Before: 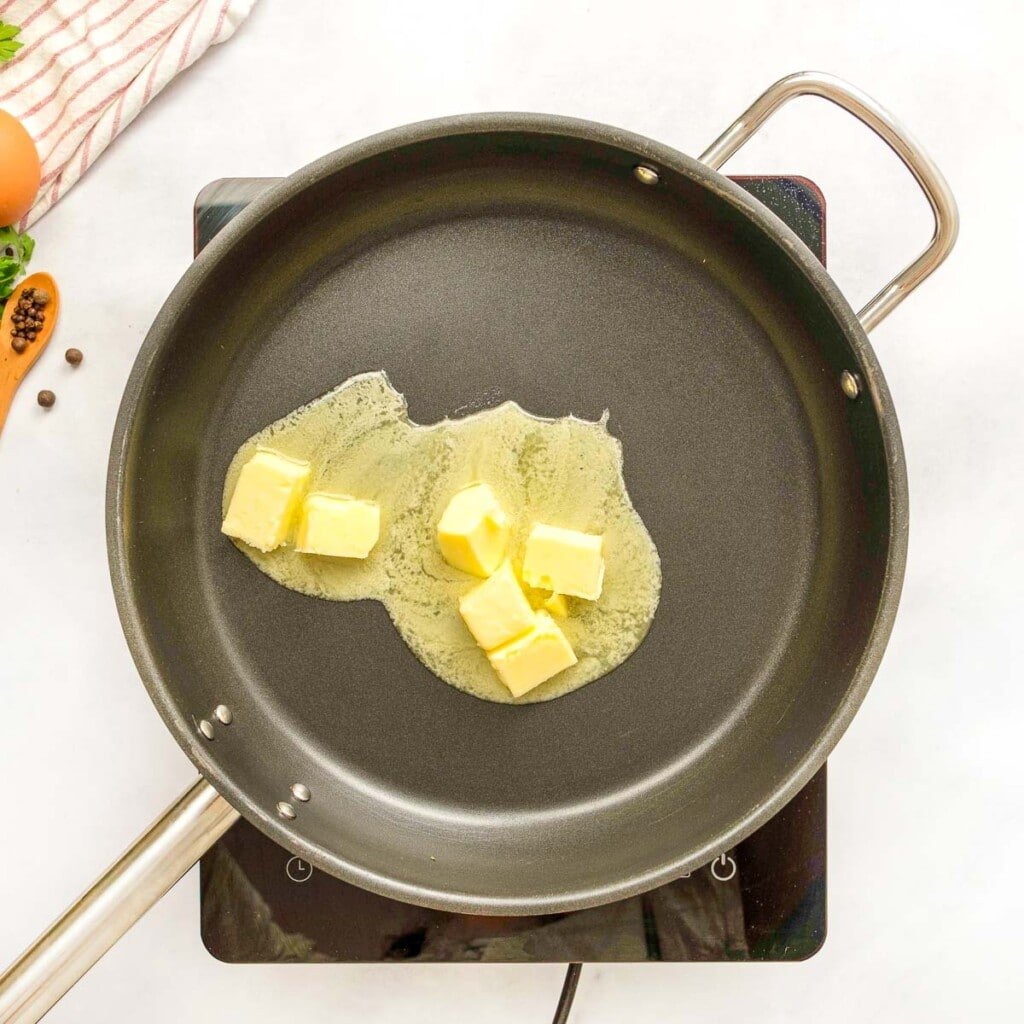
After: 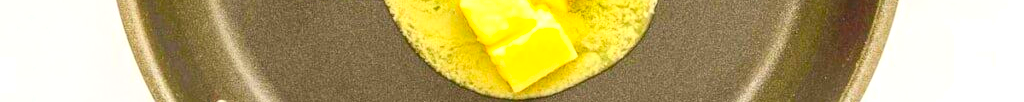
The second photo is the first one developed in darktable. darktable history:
white balance: emerald 1
exposure: exposure 0.197 EV, compensate highlight preservation false
local contrast: on, module defaults
contrast brightness saturation: contrast 0.2, brightness 0.2, saturation 0.8
crop and rotate: top 59.084%, bottom 30.916%
